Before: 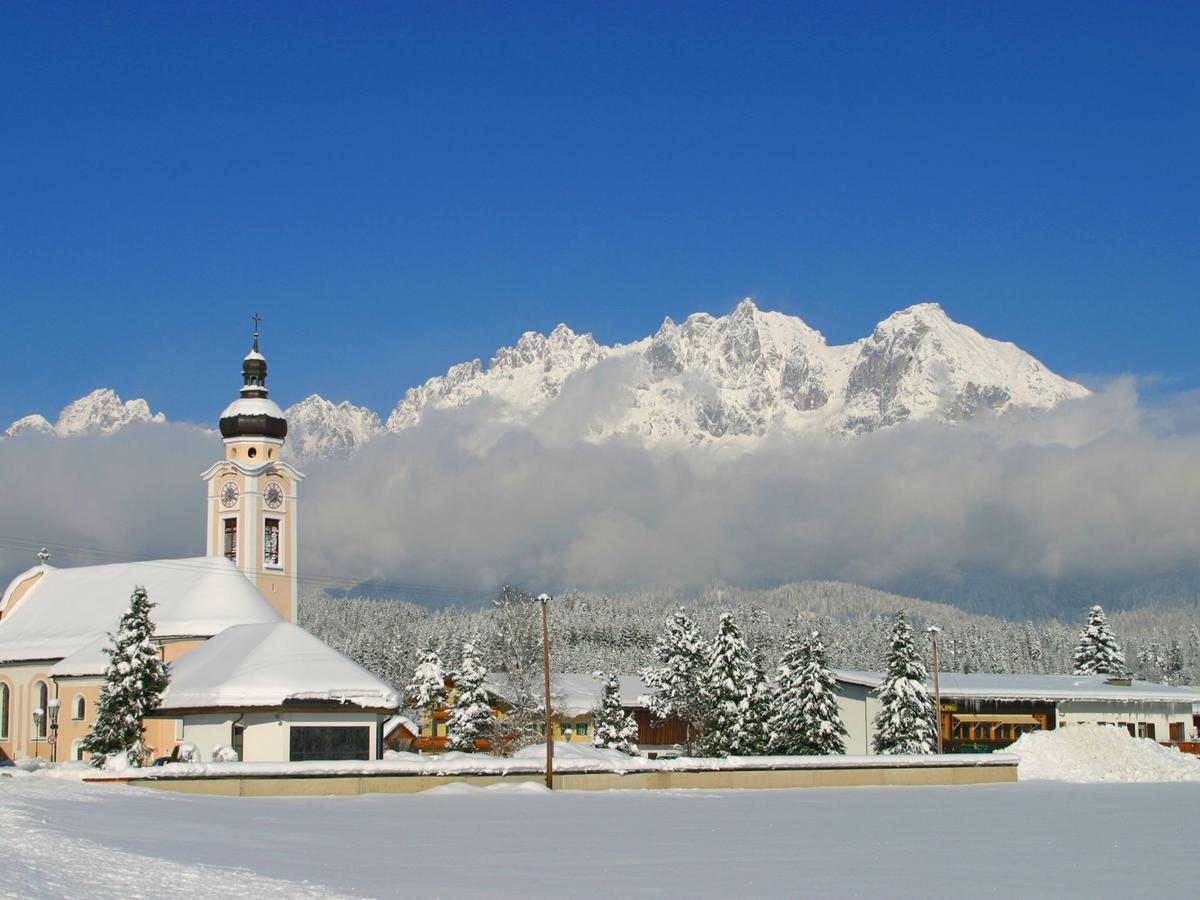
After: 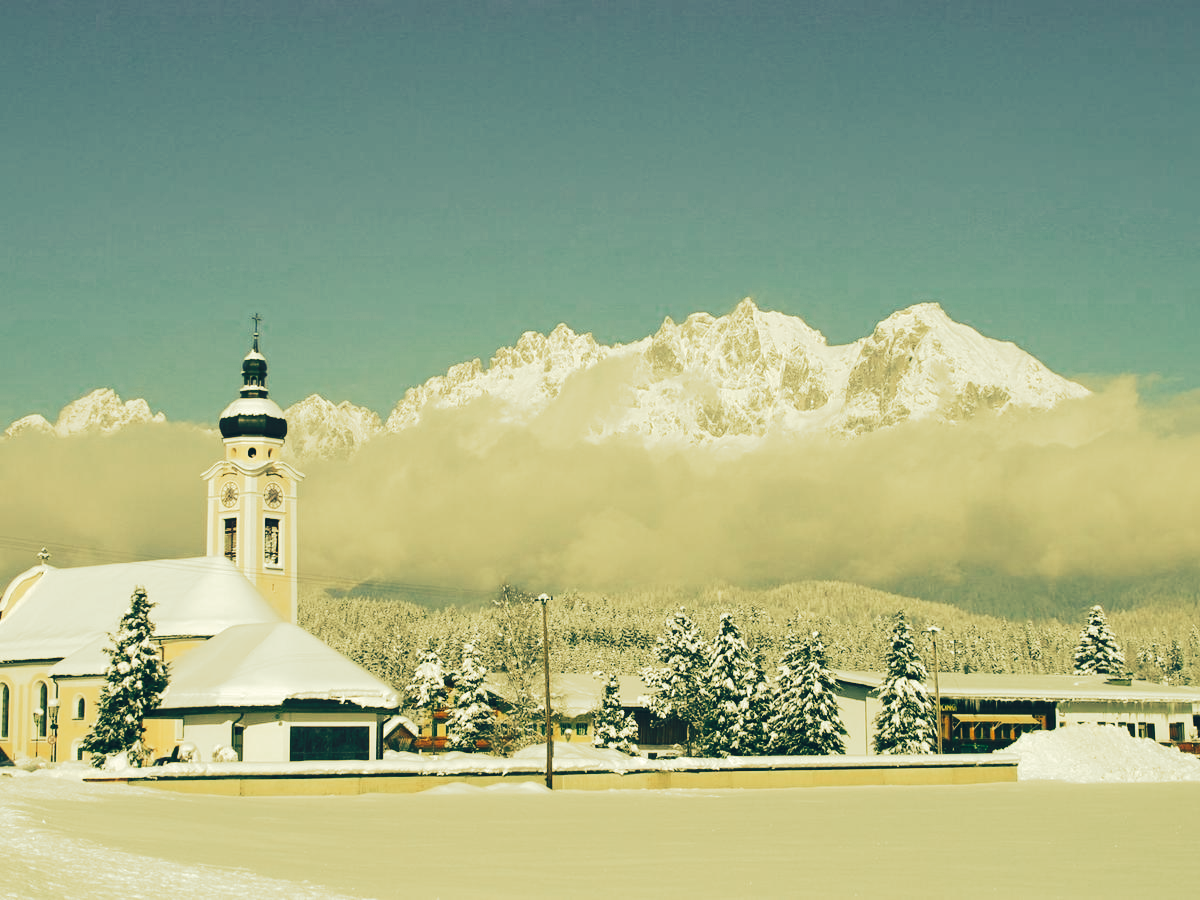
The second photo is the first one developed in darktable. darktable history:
tone curve: curves: ch0 [(0, 0) (0.003, 0.052) (0.011, 0.057) (0.025, 0.063) (0.044, 0.078) (0.069, 0.093) (0.1, 0.109) (0.136, 0.127) (0.177, 0.151) (0.224, 0.201) (0.277, 0.262) (0.335, 0.353) (0.399, 0.458) (0.468, 0.576) (0.543, 0.683) (0.623, 0.772) (0.709, 0.833) (0.801, 0.874) (0.898, 0.927) (1, 1)], preserve colors none
color look up table: target L [89.54, 85.89, 89.08, 87.02, 77.4, 66.99, 61.7, 60.46, 48.11, 40.74, 25.13, 18.05, 201.33, 104.71, 90.88, 78.91, 72.99, 60.15, 58.23, 62.2, 47.57, 45.46, 50.4, 32.14, 10.78, 94.29, 88.4, 73.32, 72.85, 69.93, 64.42, 75.14, 84.66, 52.48, 48.18, 52.36, 32.25, 30.49, 43.47, 22.65, 25.25, 3.015, 10.15, 2.261, 87.97, 72.03, 73.88, 66.43, 46.69], target a [-24.56, -32.18, -16.03, -38.36, -23.32, -0.954, -44.35, -19.36, -26.89, -29.03, -20.38, -25.31, 0, 0.001, -11.15, 12.74, 21.62, 29.82, 29.11, 40.37, 12.02, 2.955, 39.77, 27.37, -3.421, -18.15, -2.786, 21.48, -6.491, 1.863, 32.8, 1.832, 3.992, 42.05, -11.05, 13.19, 3.238, 16.18, 16.63, -13.94, 1.368, -5.883, -10.7, -4.128, -20.25, -37.13, -29.01, -11.81, -17.38], target b [53.16, 60.31, 66.74, 53.15, 43.86, 43.6, 43.69, 47.29, 18.67, 24.37, 3.088, 1.373, -0.001, -0.003, 55.84, 50.14, 58.37, 43.76, 30.84, 37.29, 33.69, 17.79, 42.21, 16.12, -6.652, 42.96, 39.73, 38.3, 21.45, 30.39, 24.73, 22.48, 36.34, 20.91, -0.558, 9.353, 1.052, 0.558, -7.896, -0.927, -19.41, -23.28, -21.29, -19.94, 35.77, 31.31, 17.82, 26.69, 6.064], num patches 49
